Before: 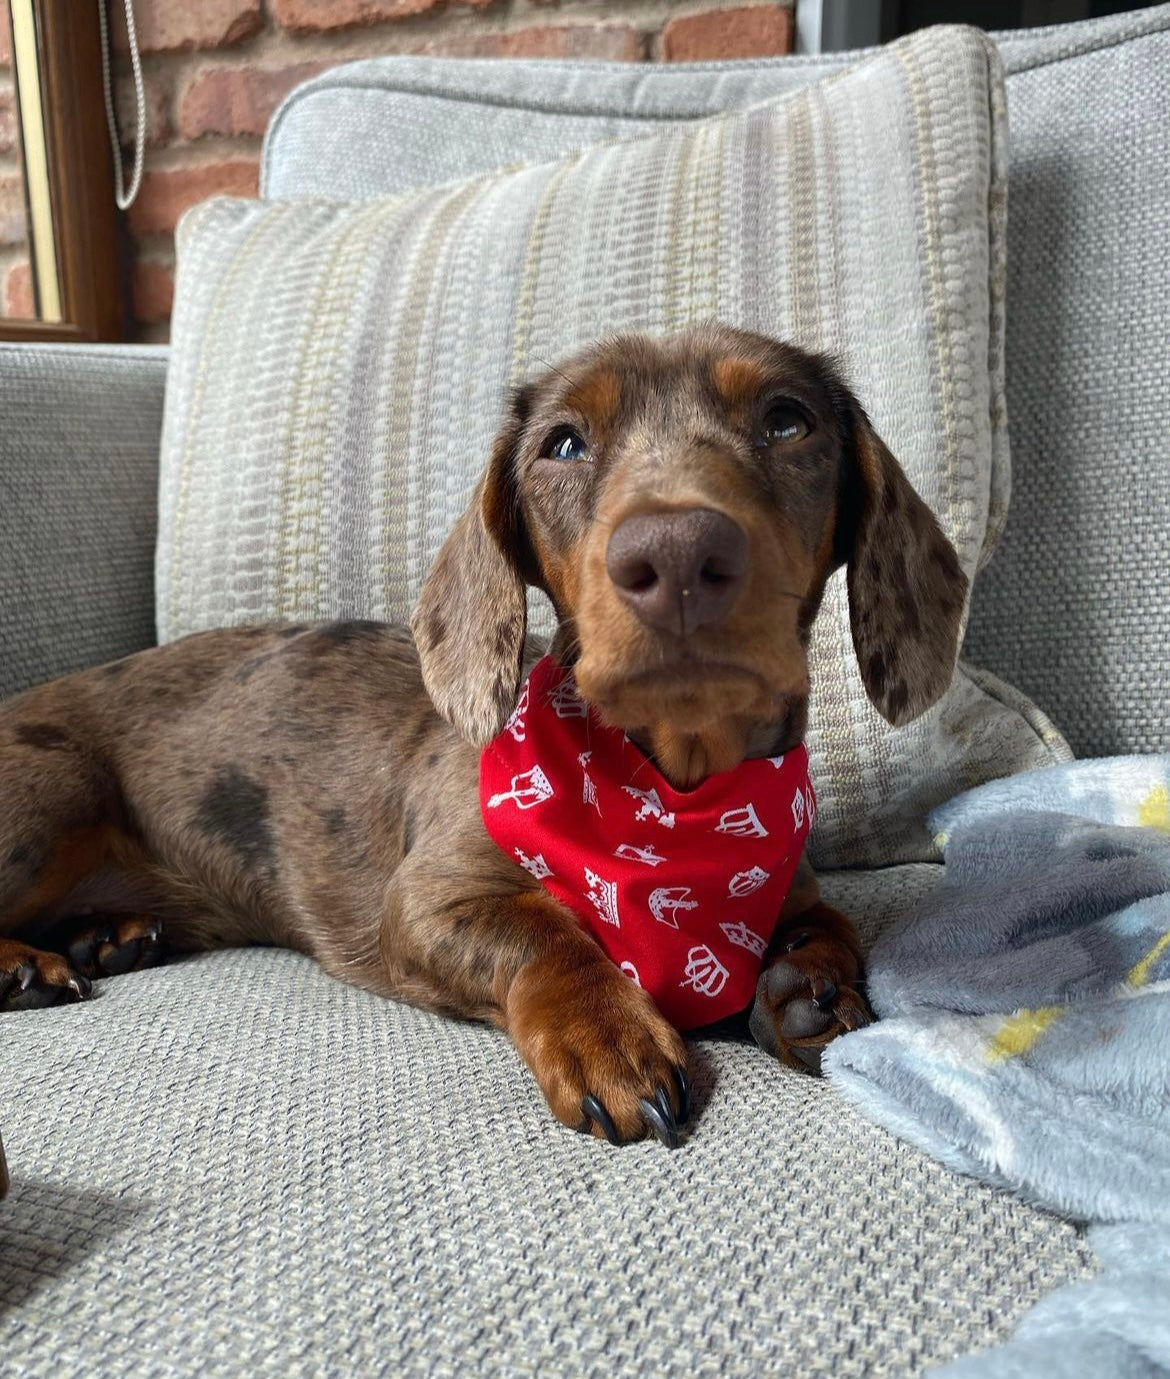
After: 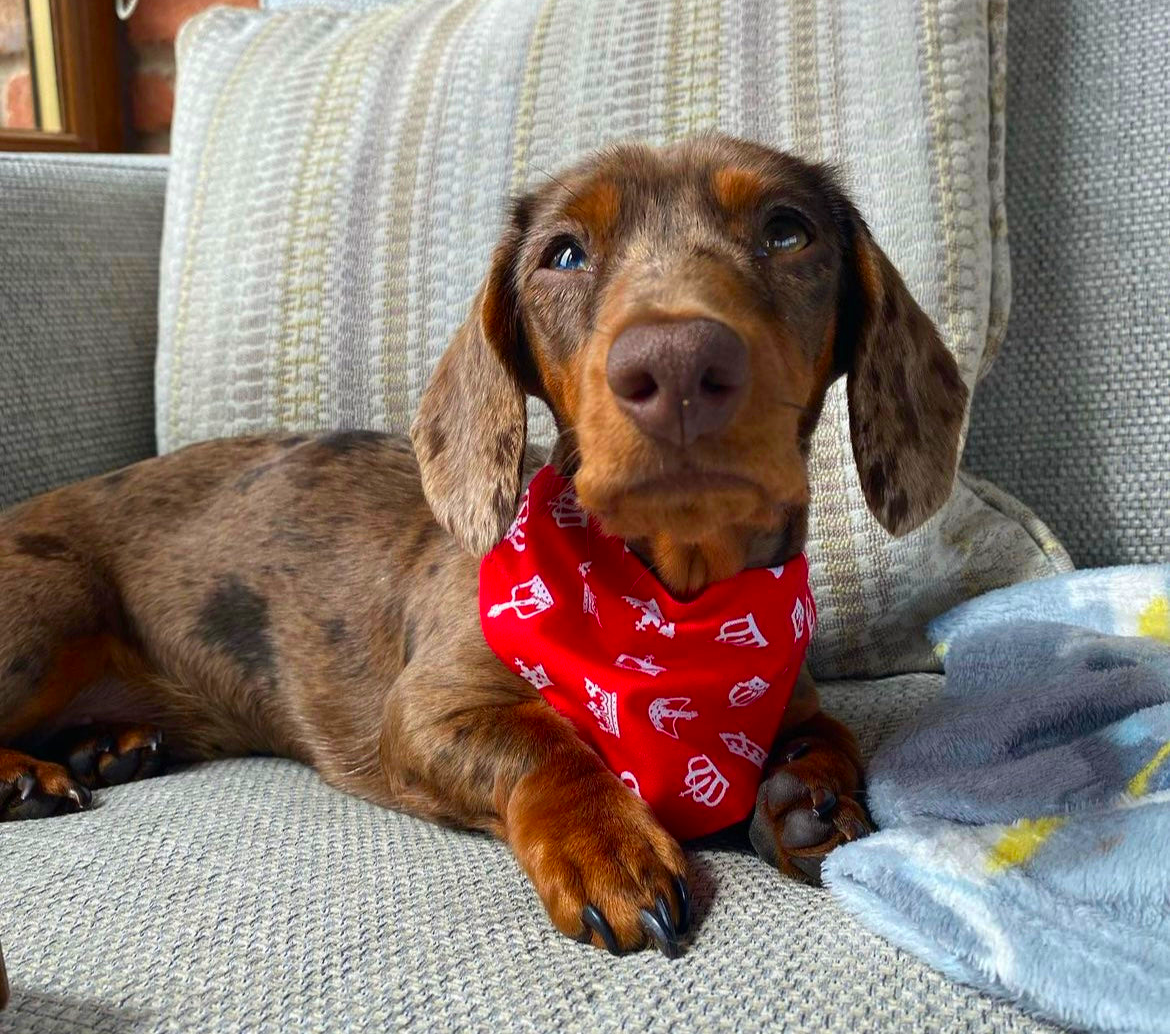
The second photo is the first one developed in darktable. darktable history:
crop: top 13.819%, bottom 11.169%
contrast brightness saturation: saturation 0.5
